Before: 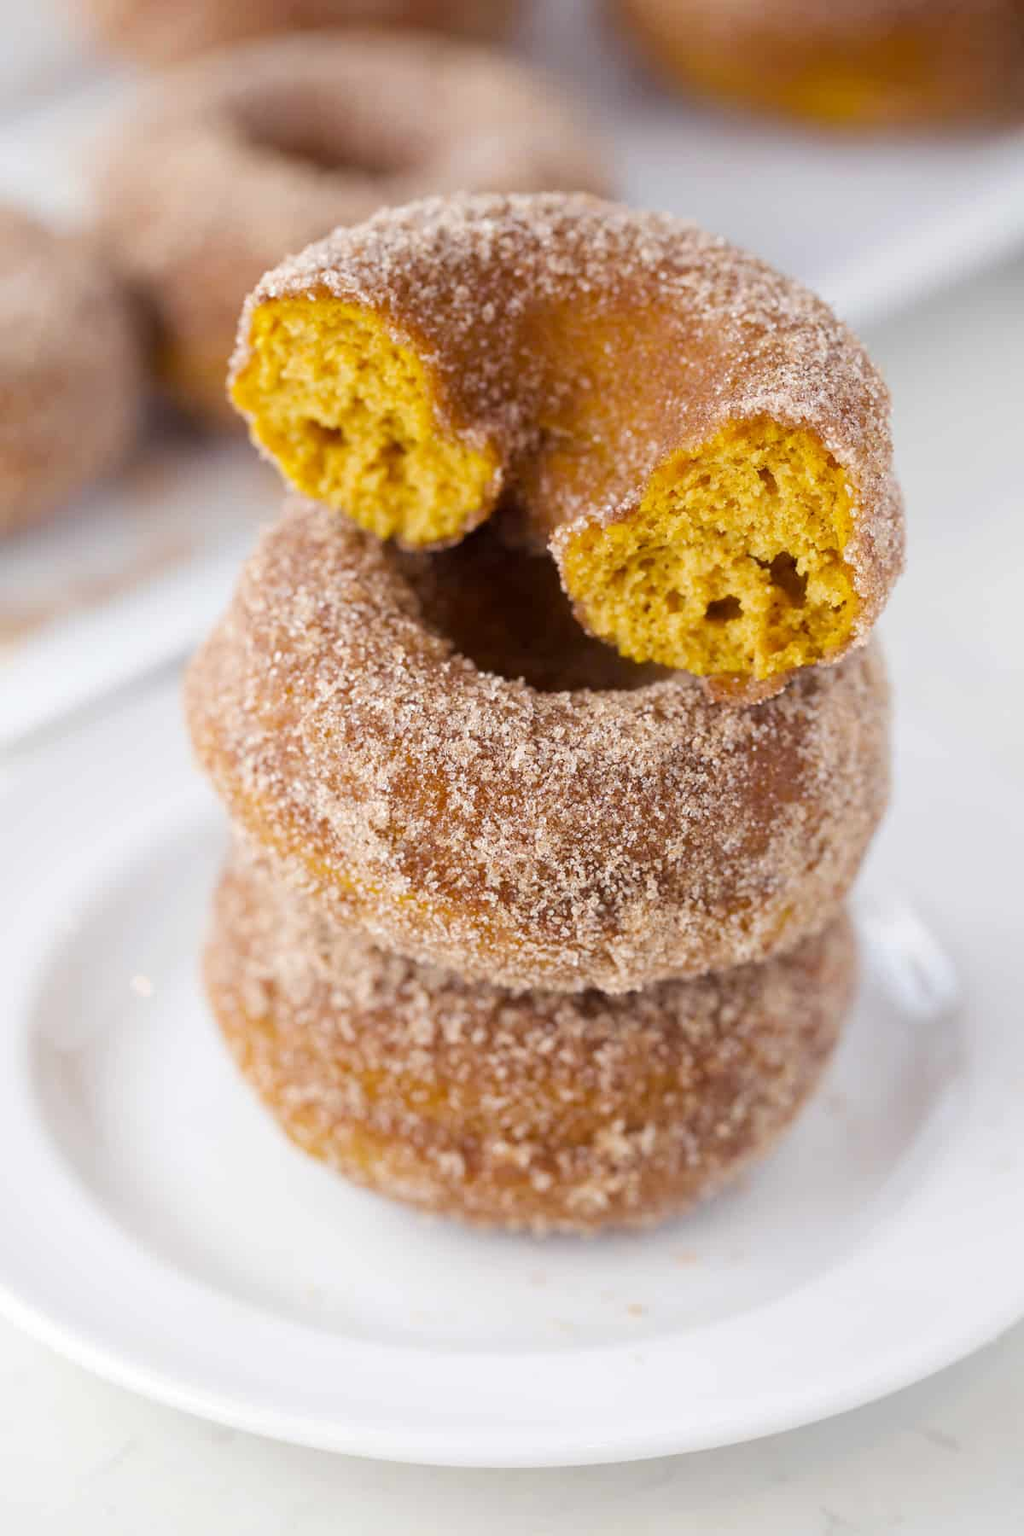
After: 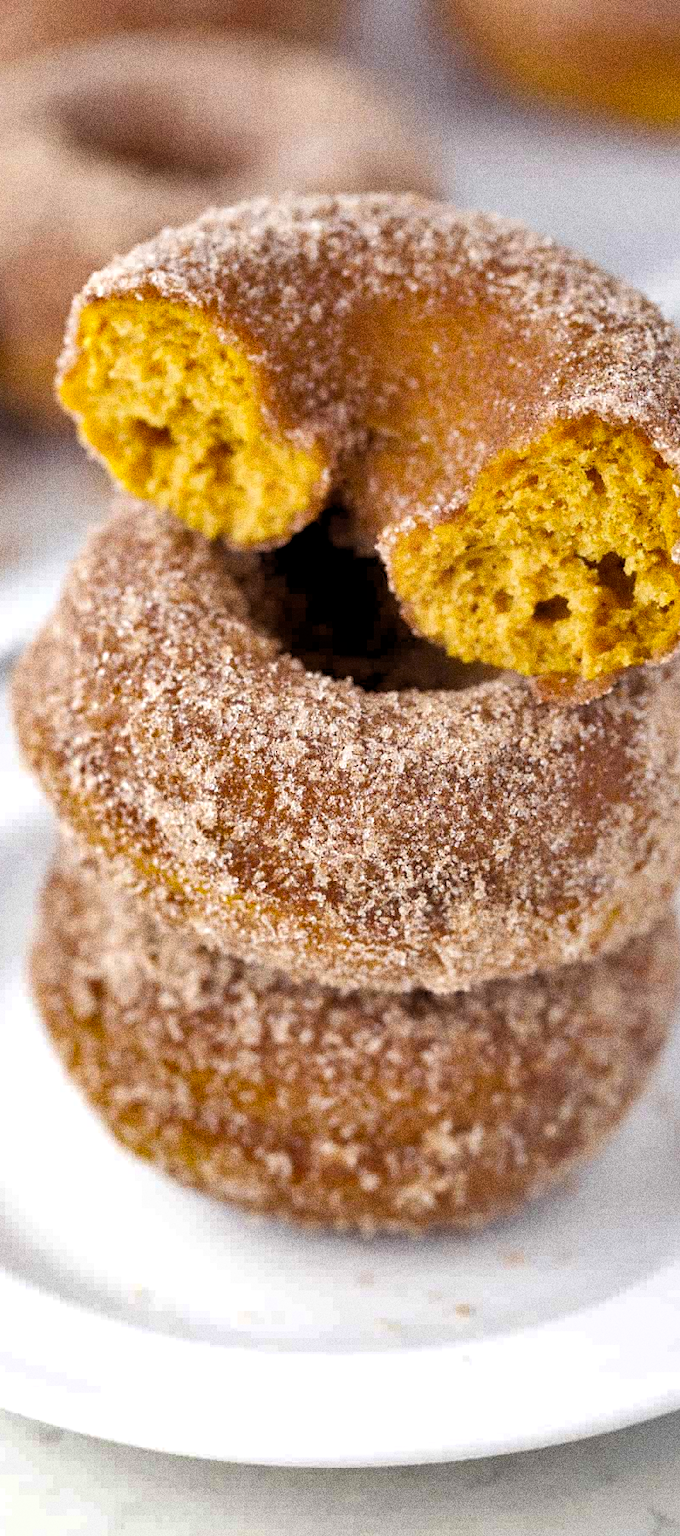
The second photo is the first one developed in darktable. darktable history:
tone equalizer: on, module defaults
crop: left 16.899%, right 16.556%
grain: coarseness 10.62 ISO, strength 55.56%
rgb levels: levels [[0.01, 0.419, 0.839], [0, 0.5, 1], [0, 0.5, 1]]
shadows and highlights: radius 100.41, shadows 50.55, highlights -64.36, highlights color adjustment 49.82%, soften with gaussian
